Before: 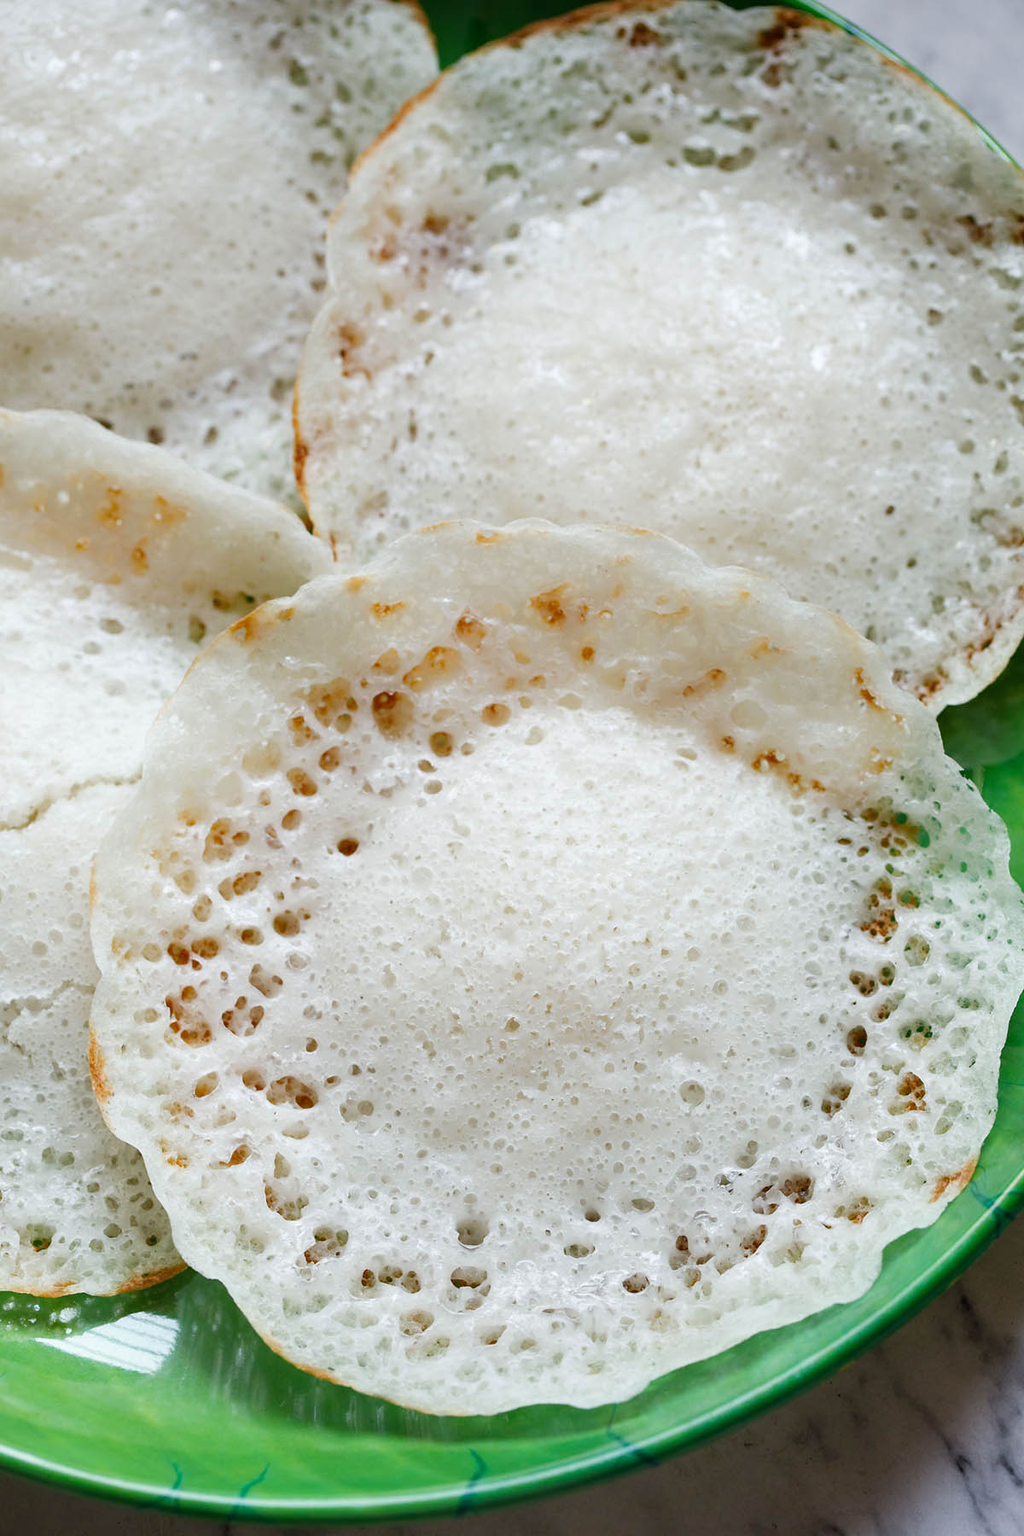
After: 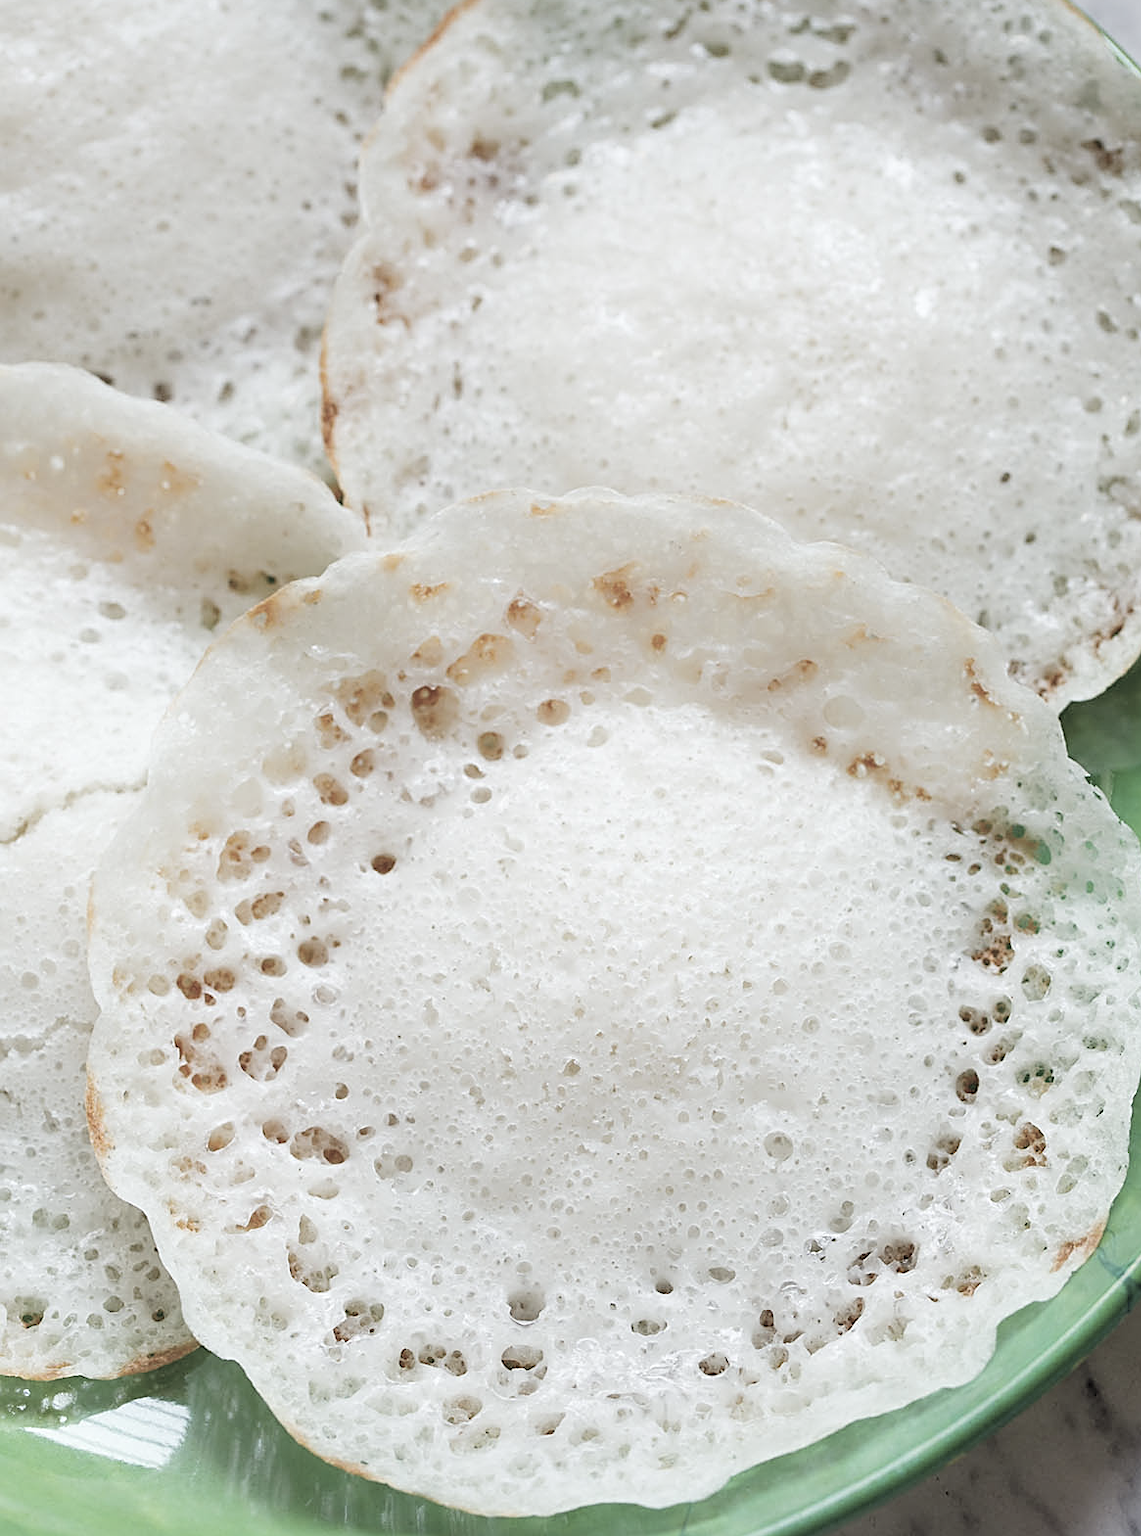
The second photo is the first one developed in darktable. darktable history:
sharpen: on, module defaults
contrast brightness saturation: brightness 0.183, saturation -0.501
crop: left 1.389%, top 6.145%, right 1.384%, bottom 6.639%
